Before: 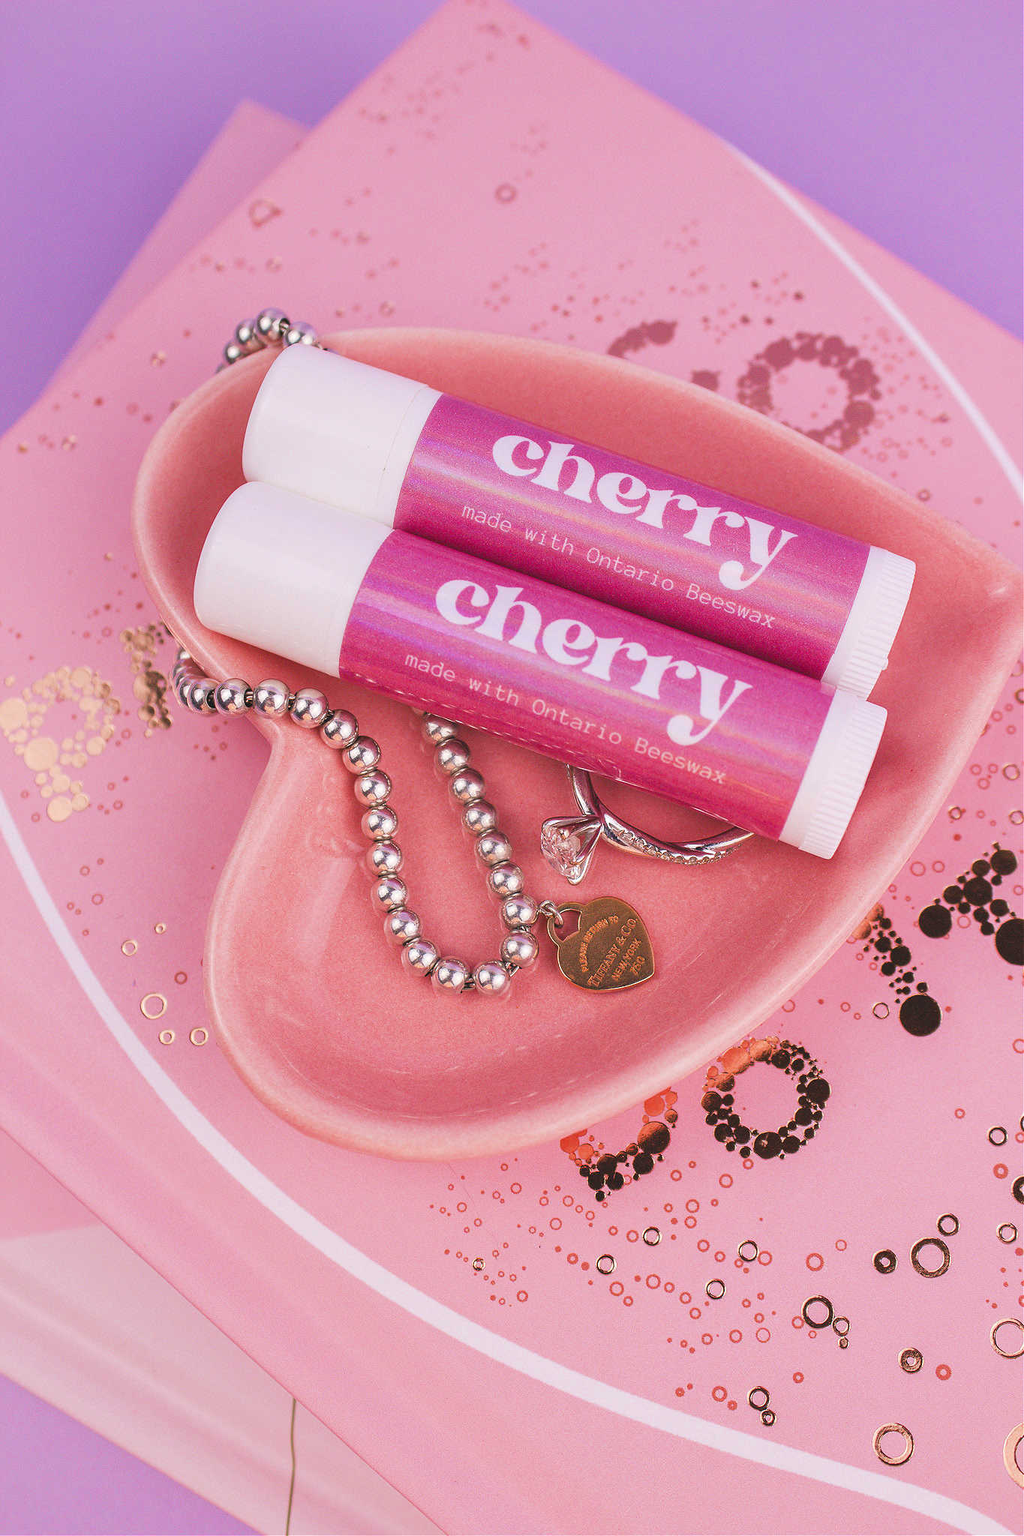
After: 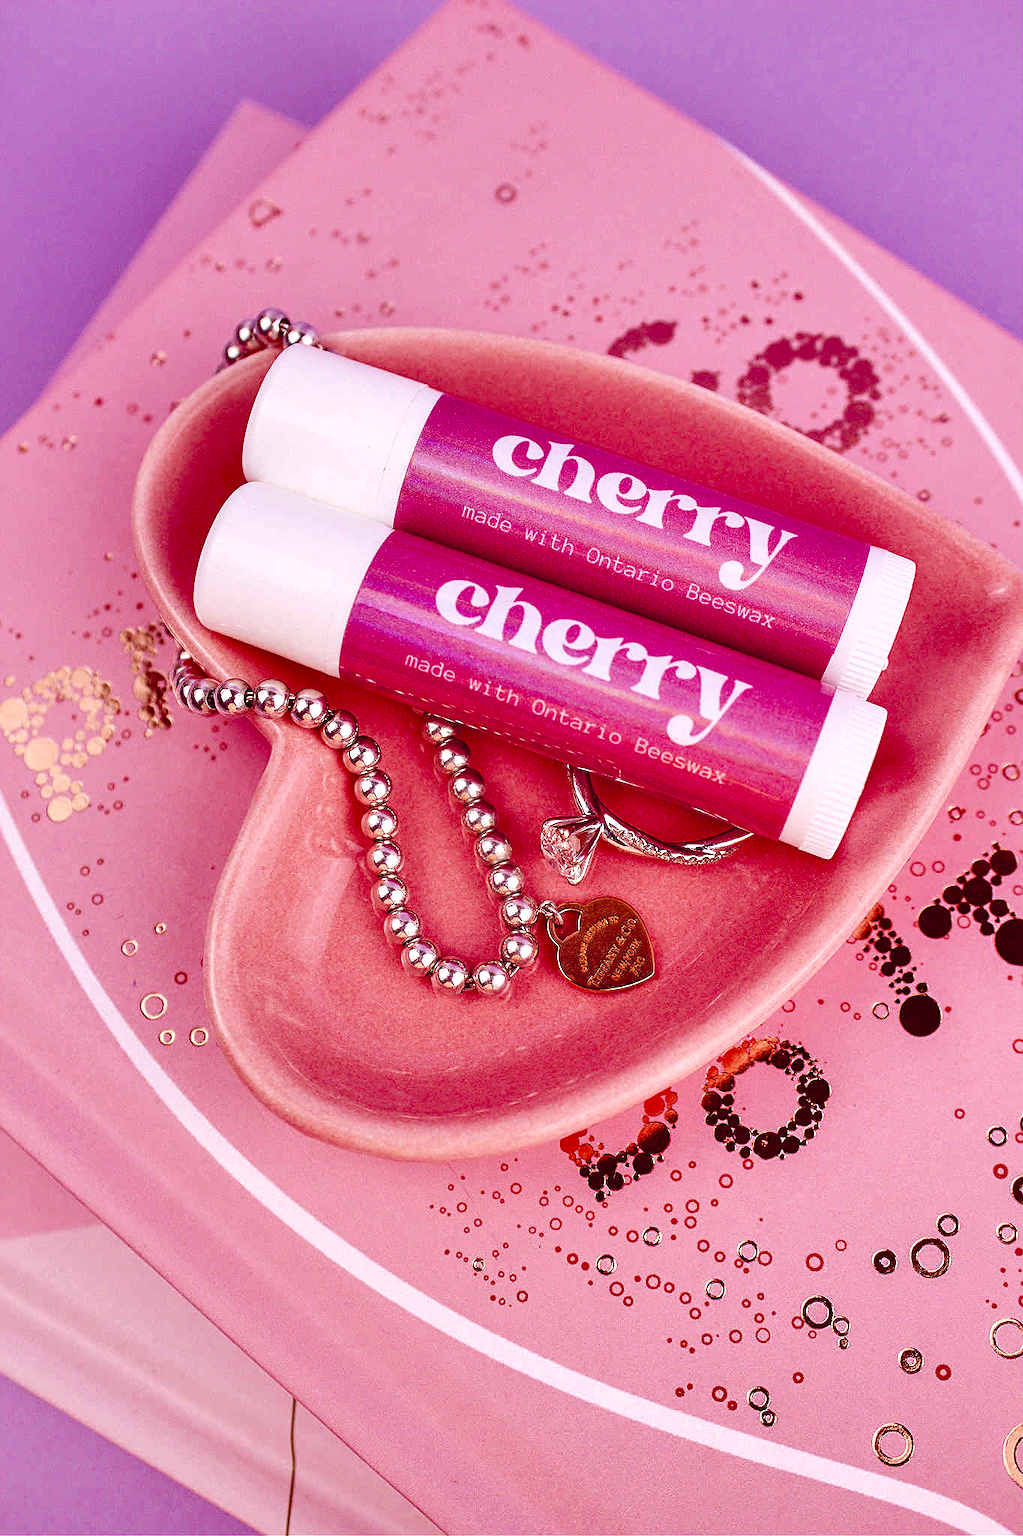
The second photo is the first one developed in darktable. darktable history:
color balance rgb: shadows lift › luminance -18.907%, shadows lift › chroma 35.105%, perceptual saturation grading › global saturation 11.982%, global vibrance 9.654%, contrast 15.573%, saturation formula JzAzBz (2021)
sharpen: radius 2.494, amount 0.323
shadows and highlights: radius 136.55, soften with gaussian
